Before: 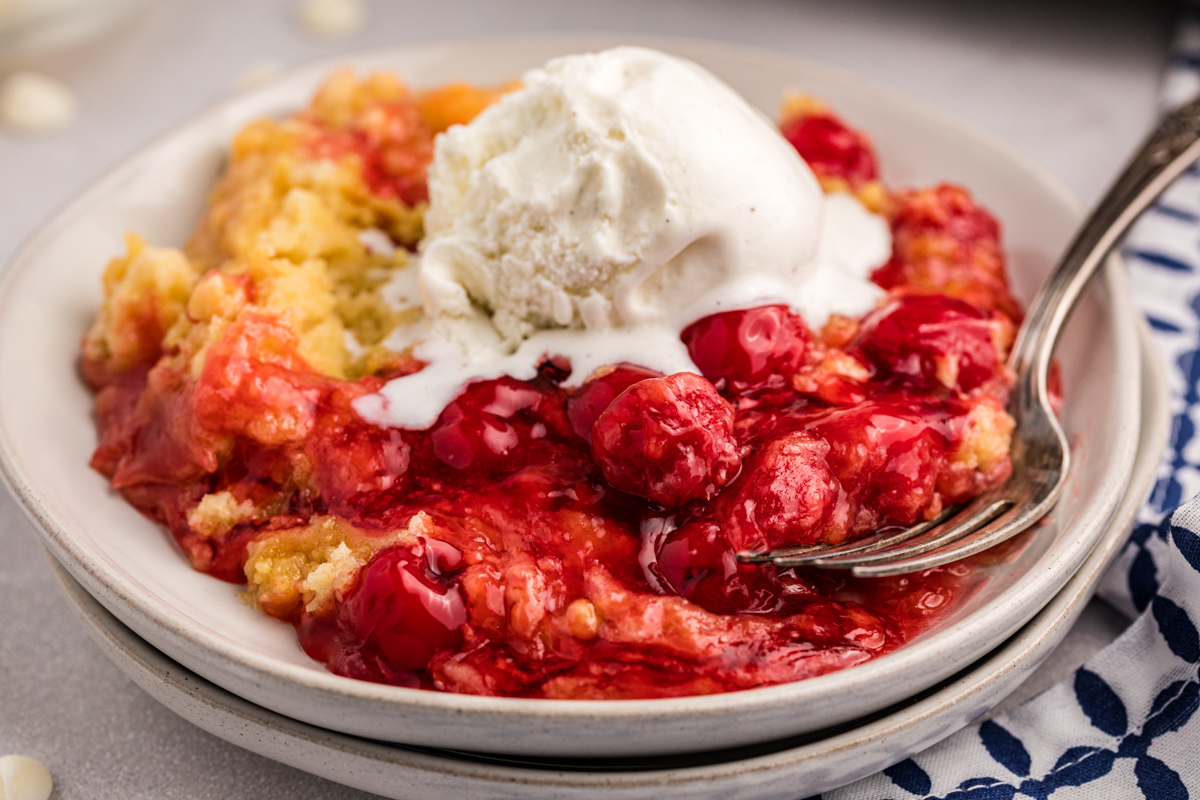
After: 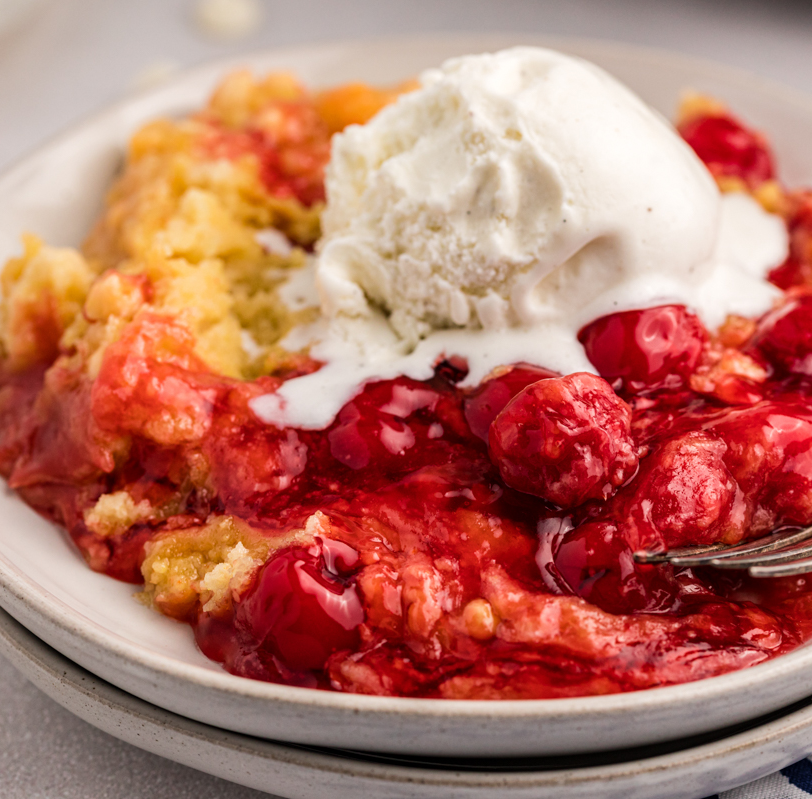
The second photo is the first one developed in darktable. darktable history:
crop and rotate: left 8.609%, right 23.666%
